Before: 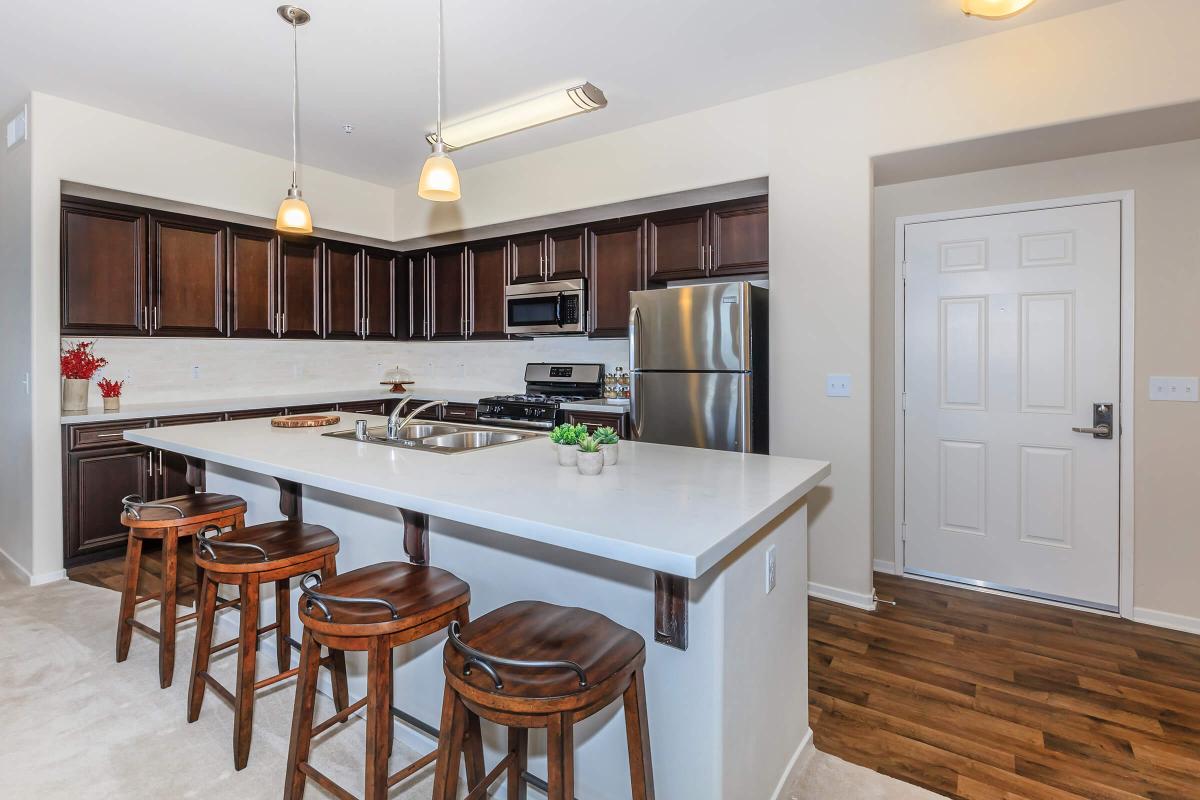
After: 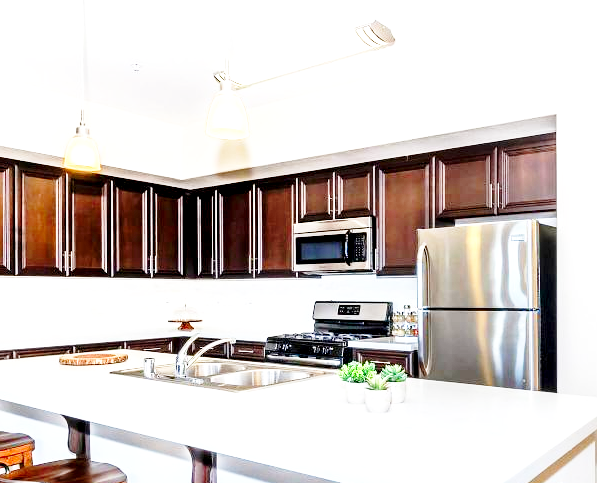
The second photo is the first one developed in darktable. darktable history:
base curve: curves: ch0 [(0, 0) (0.028, 0.03) (0.121, 0.232) (0.46, 0.748) (0.859, 0.968) (1, 1)], preserve colors none
exposure: black level correction 0.008, exposure 0.98 EV, compensate highlight preservation false
crop: left 17.73%, top 7.835%, right 32.518%, bottom 31.757%
